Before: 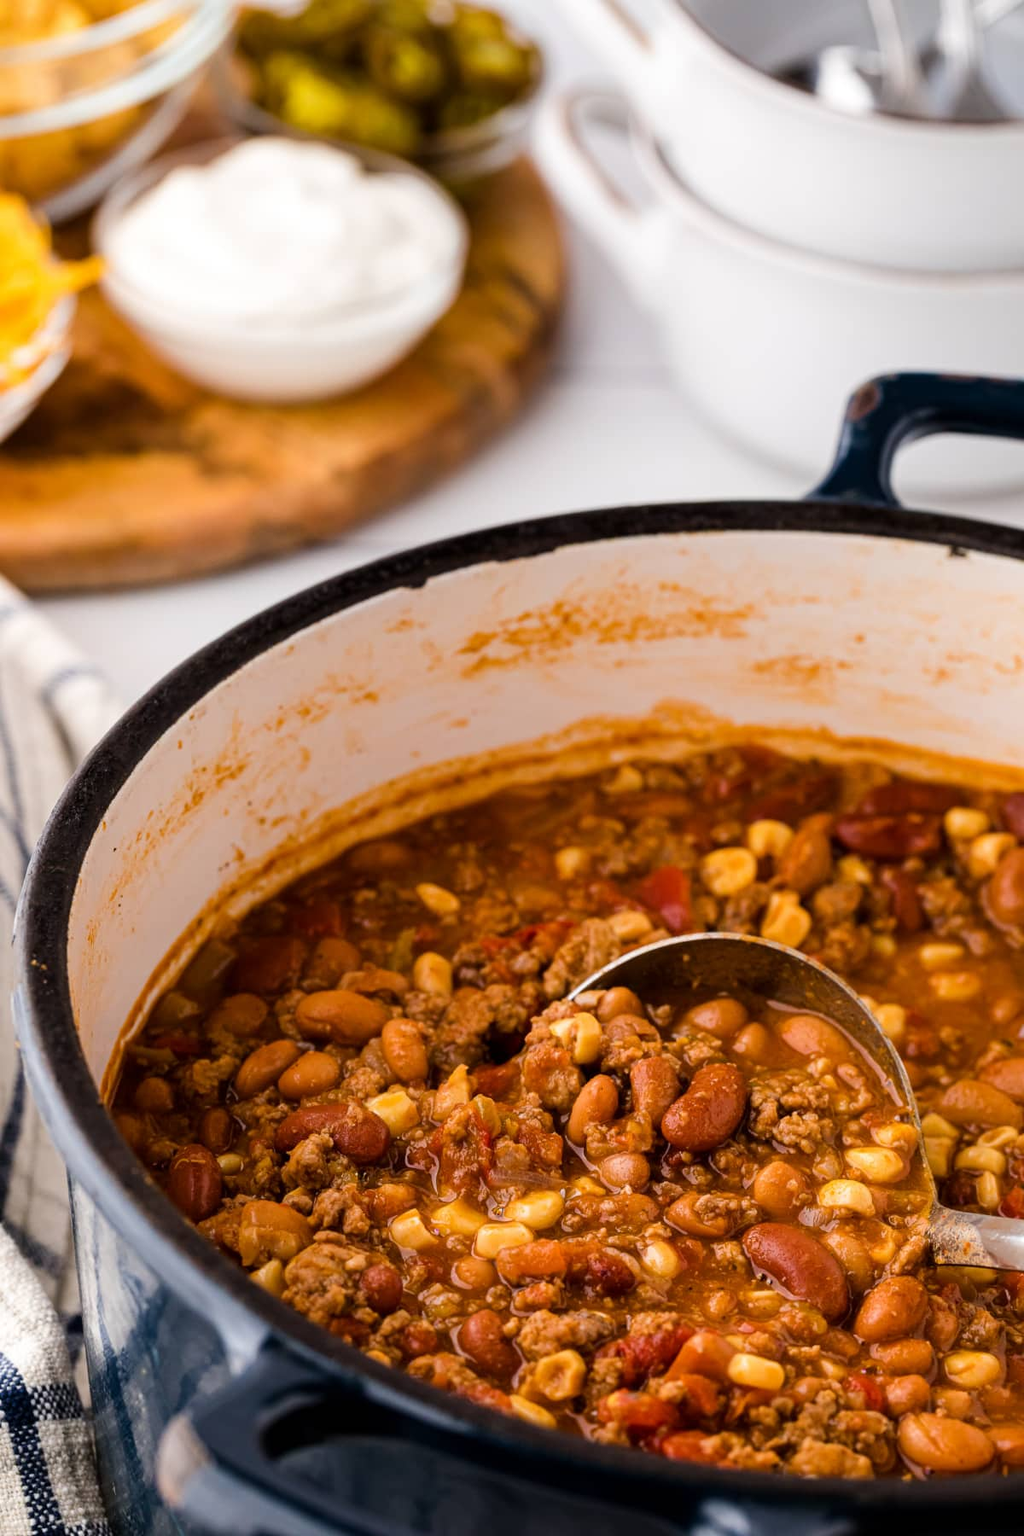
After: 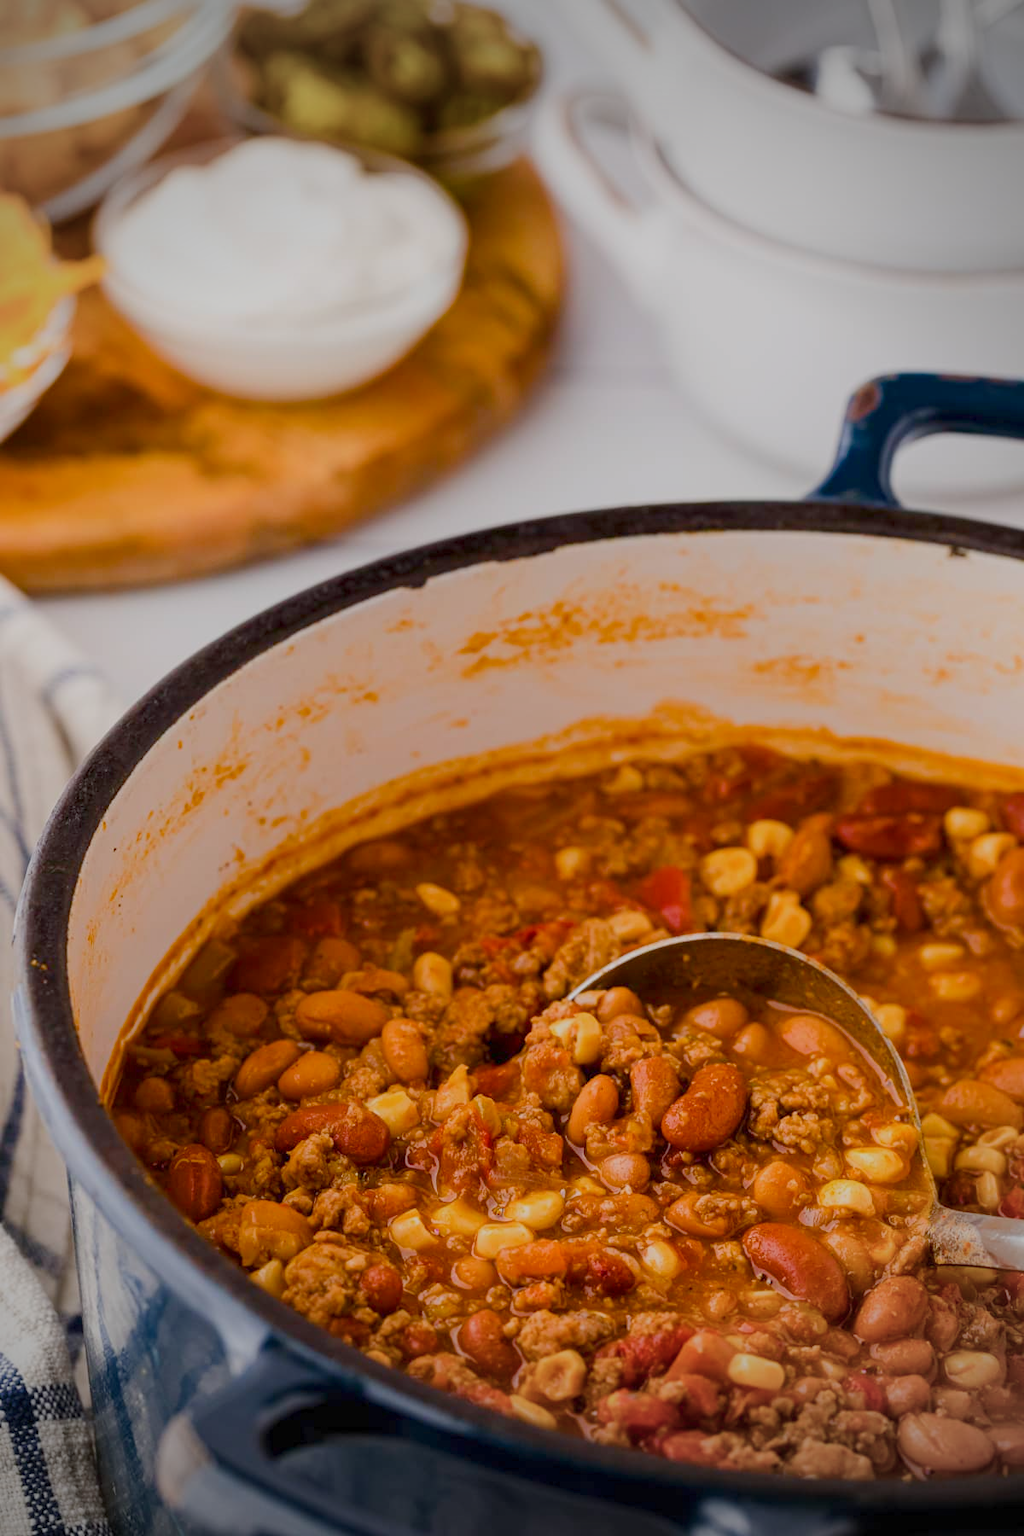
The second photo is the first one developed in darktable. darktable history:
color balance rgb: shadows lift › luminance -20.152%, linear chroma grading › global chroma 14.382%, perceptual saturation grading › global saturation 0.957%, perceptual saturation grading › highlights -15.852%, perceptual saturation grading › shadows 26.213%, contrast -29.806%
vignetting: fall-off start 75.23%, width/height ratio 1.083
